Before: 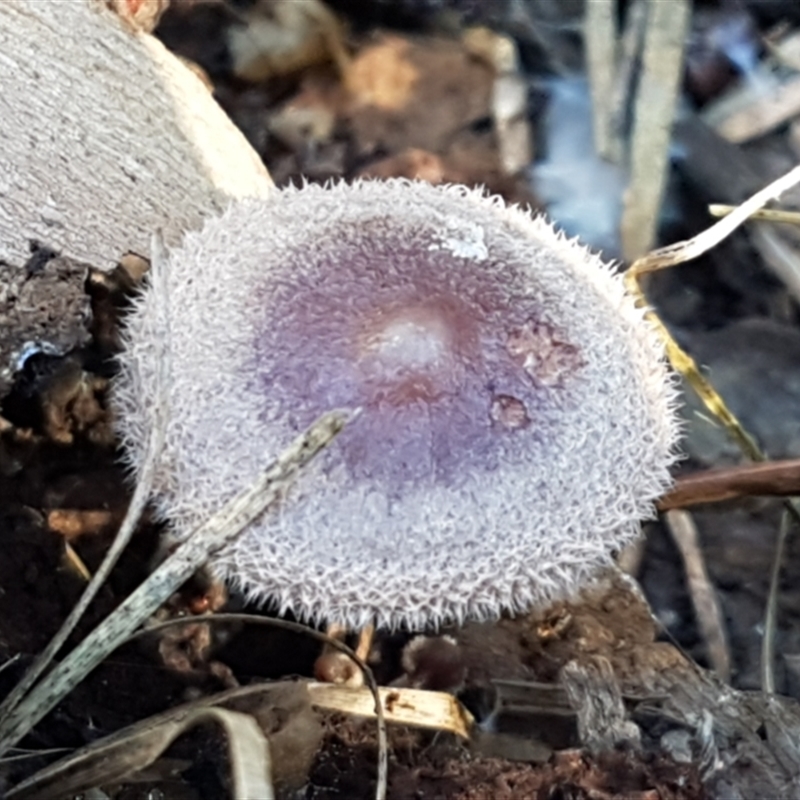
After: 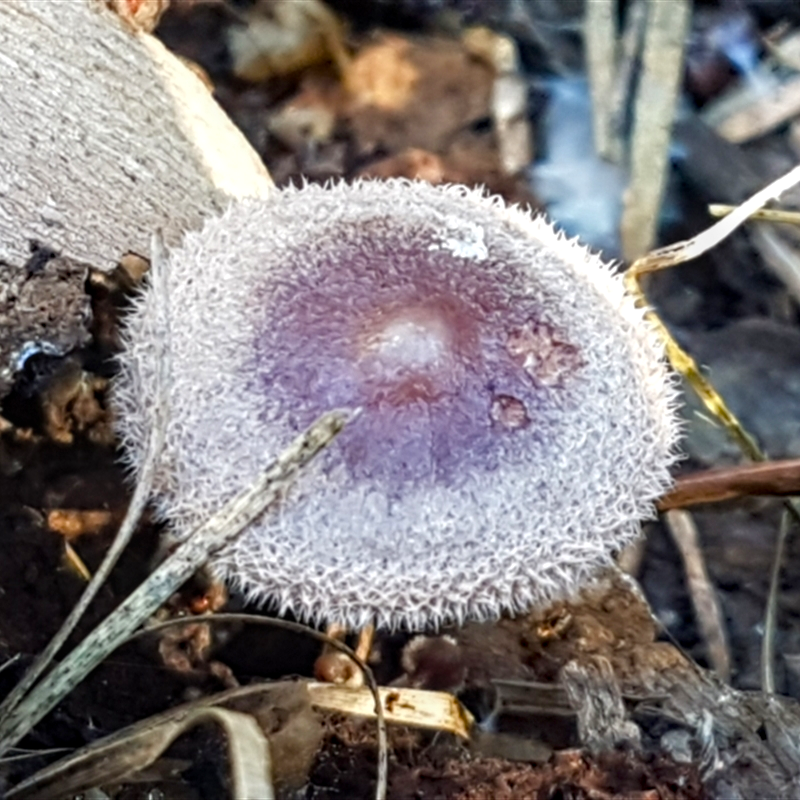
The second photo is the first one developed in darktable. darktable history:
local contrast: on, module defaults
color balance rgb: linear chroma grading › global chroma 8.12%, perceptual saturation grading › global saturation 9.07%, perceptual saturation grading › highlights -13.84%, perceptual saturation grading › mid-tones 14.88%, perceptual saturation grading › shadows 22.8%, perceptual brilliance grading › highlights 2.61%, global vibrance 12.07%
